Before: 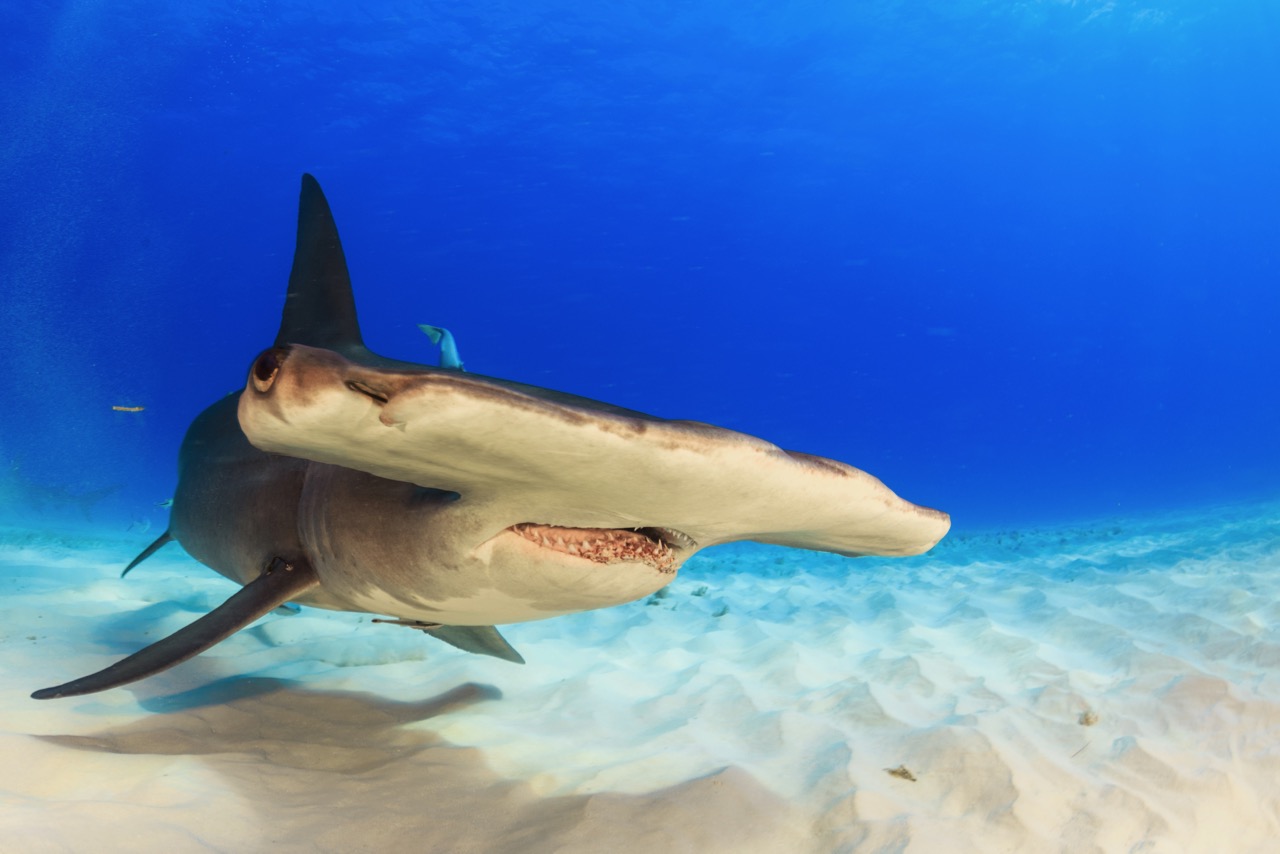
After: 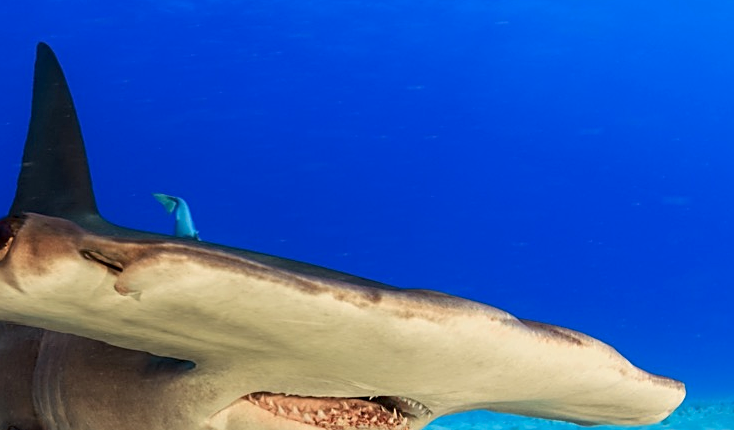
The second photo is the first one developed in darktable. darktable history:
sharpen: amount 0.602
crop: left 20.711%, top 15.434%, right 21.94%, bottom 34.16%
